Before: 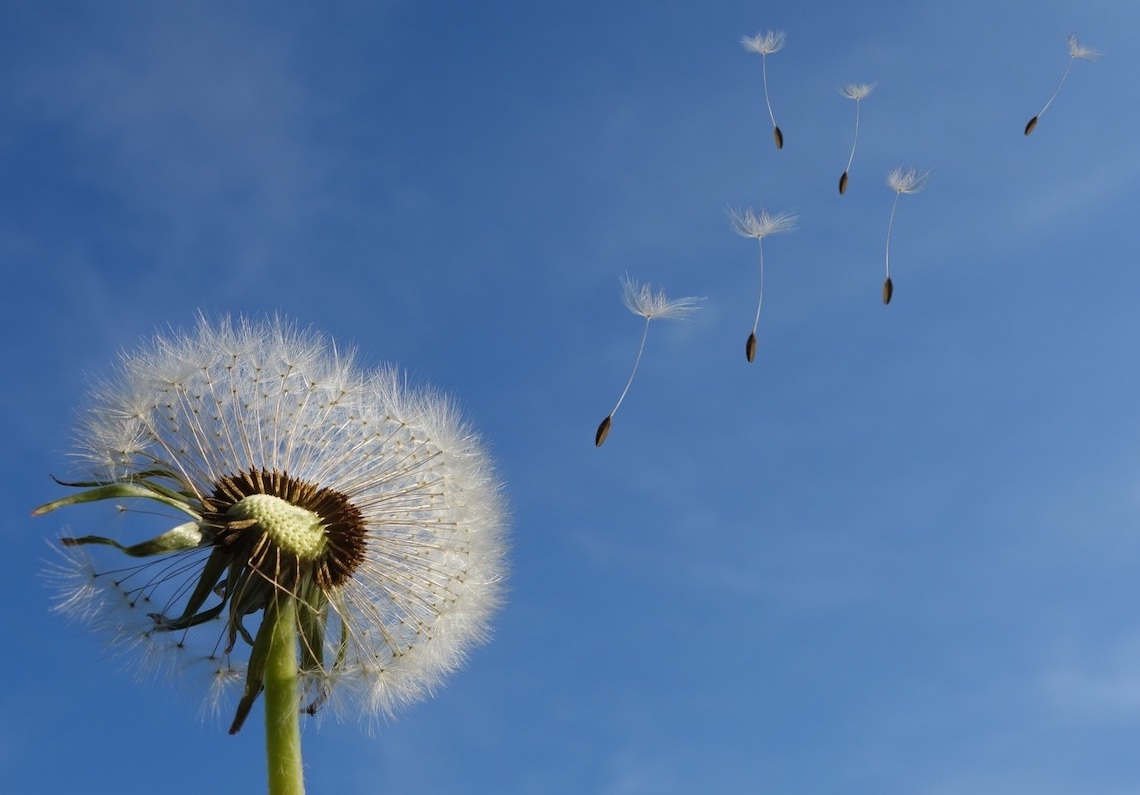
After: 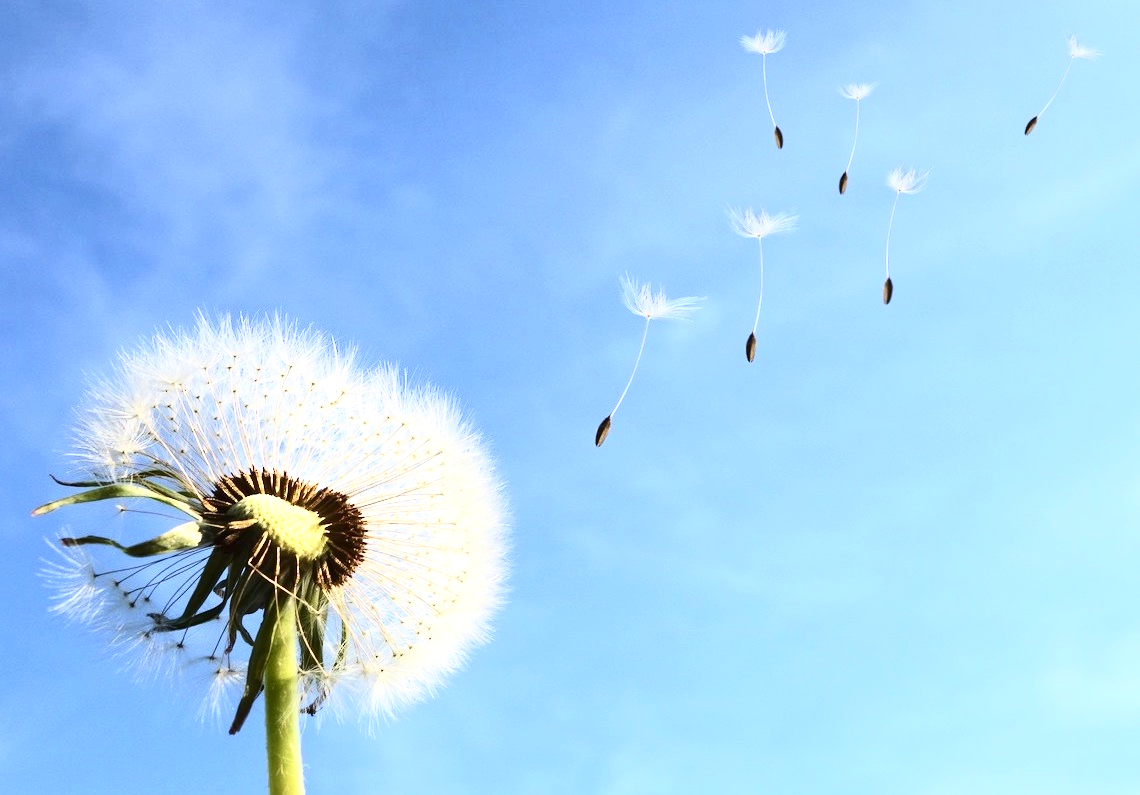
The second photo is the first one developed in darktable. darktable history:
contrast brightness saturation: contrast 0.392, brightness 0.111
exposure: black level correction 0, exposure 1.199 EV, compensate highlight preservation false
